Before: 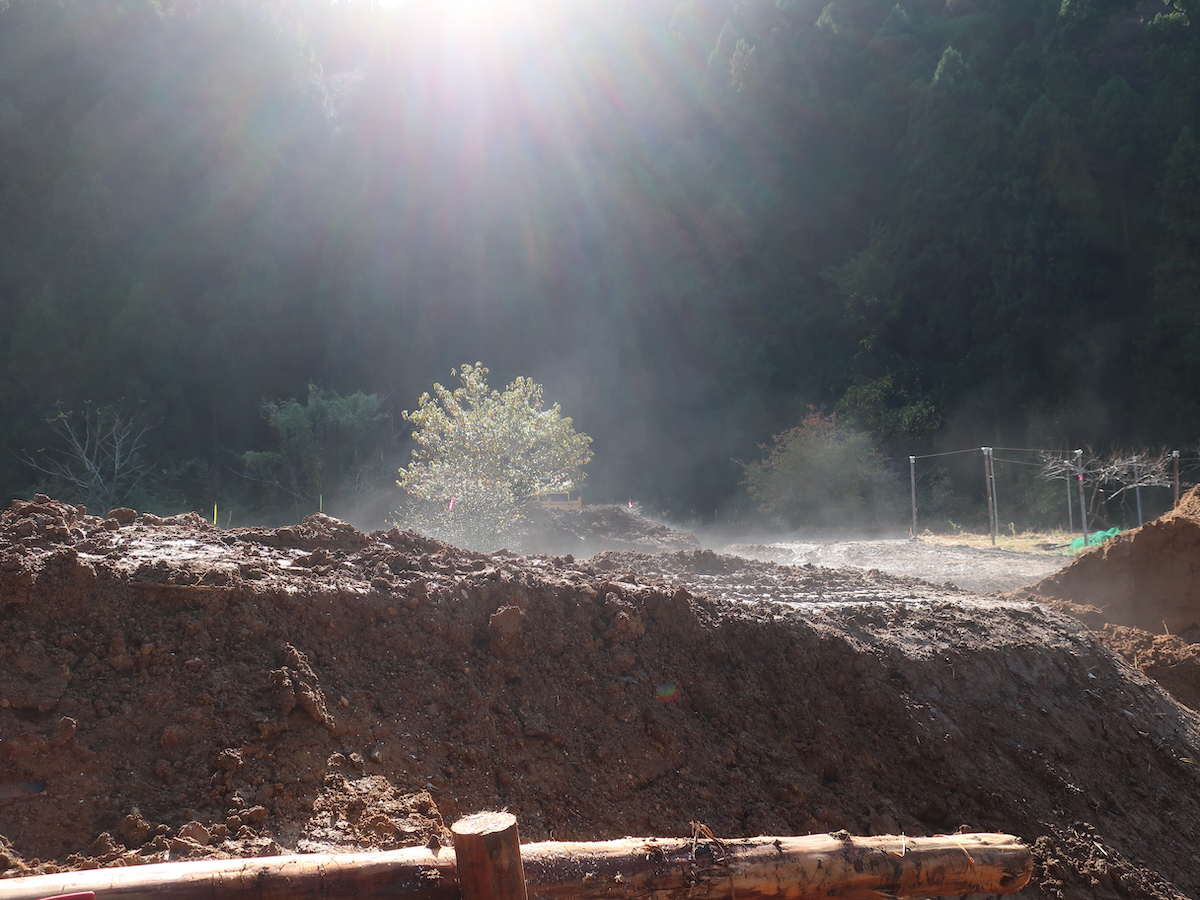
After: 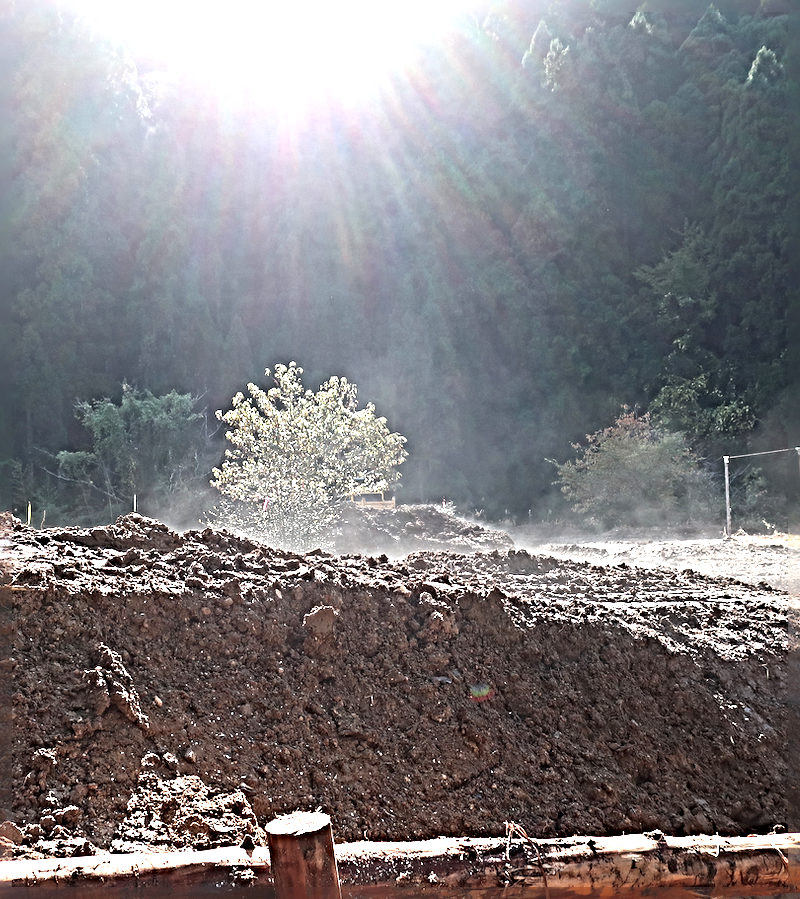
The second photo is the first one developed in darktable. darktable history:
exposure: black level correction 0, exposure 0.7 EV, compensate exposure bias true, compensate highlight preservation false
sharpen: radius 6.3, amount 1.8, threshold 0
crop and rotate: left 15.546%, right 17.787%
